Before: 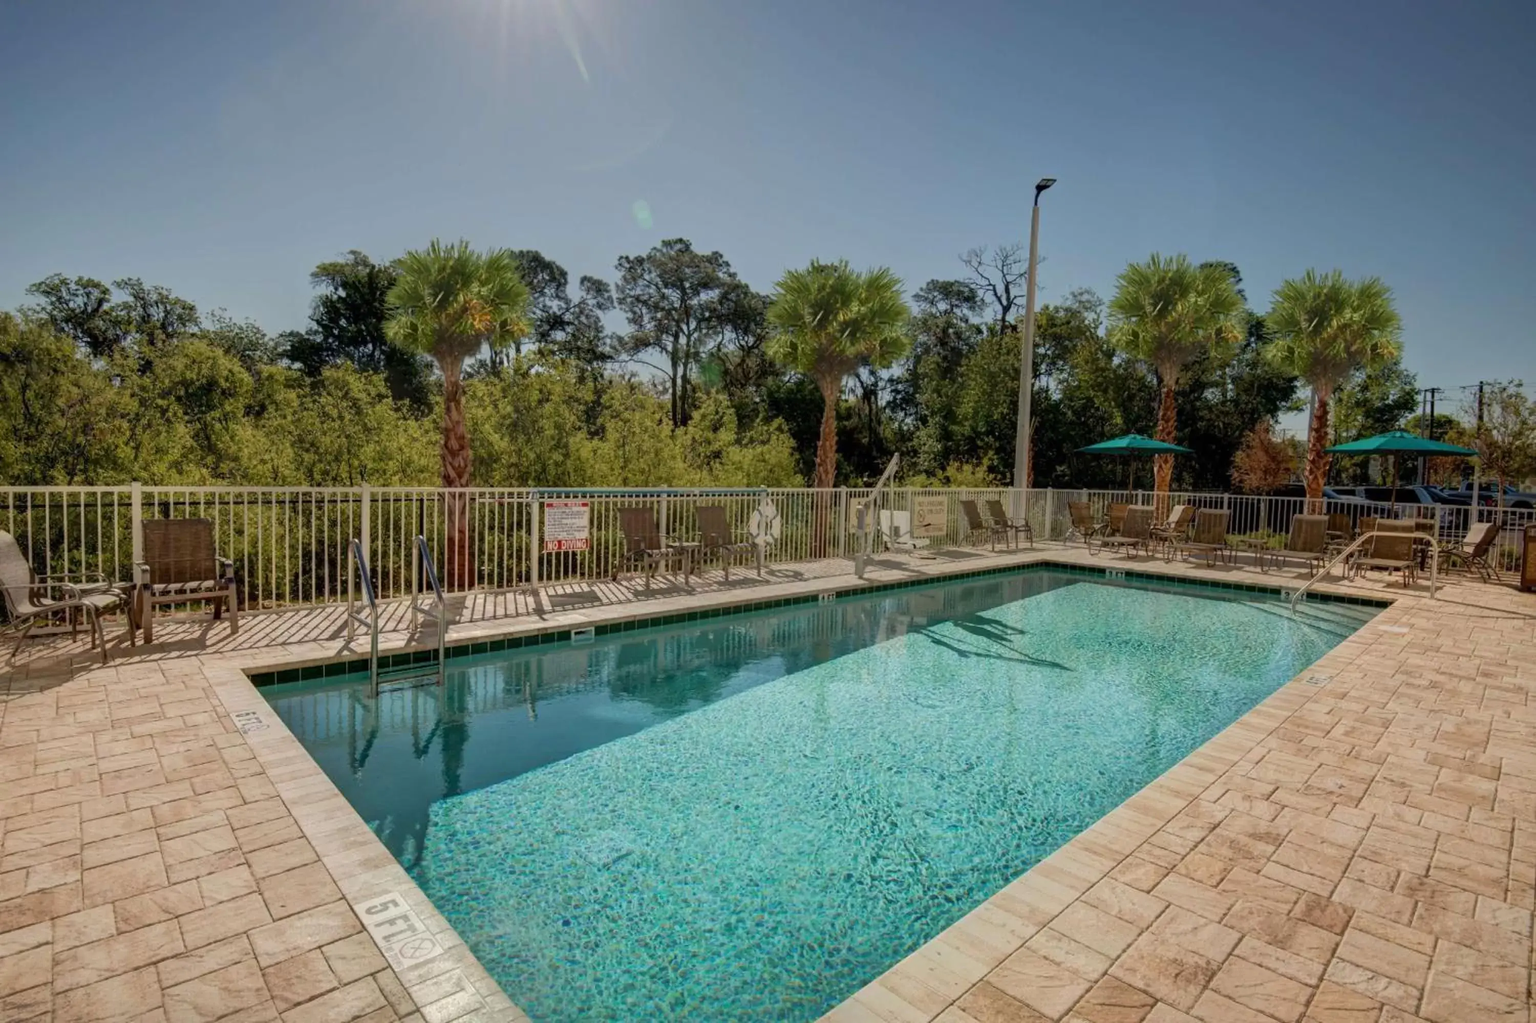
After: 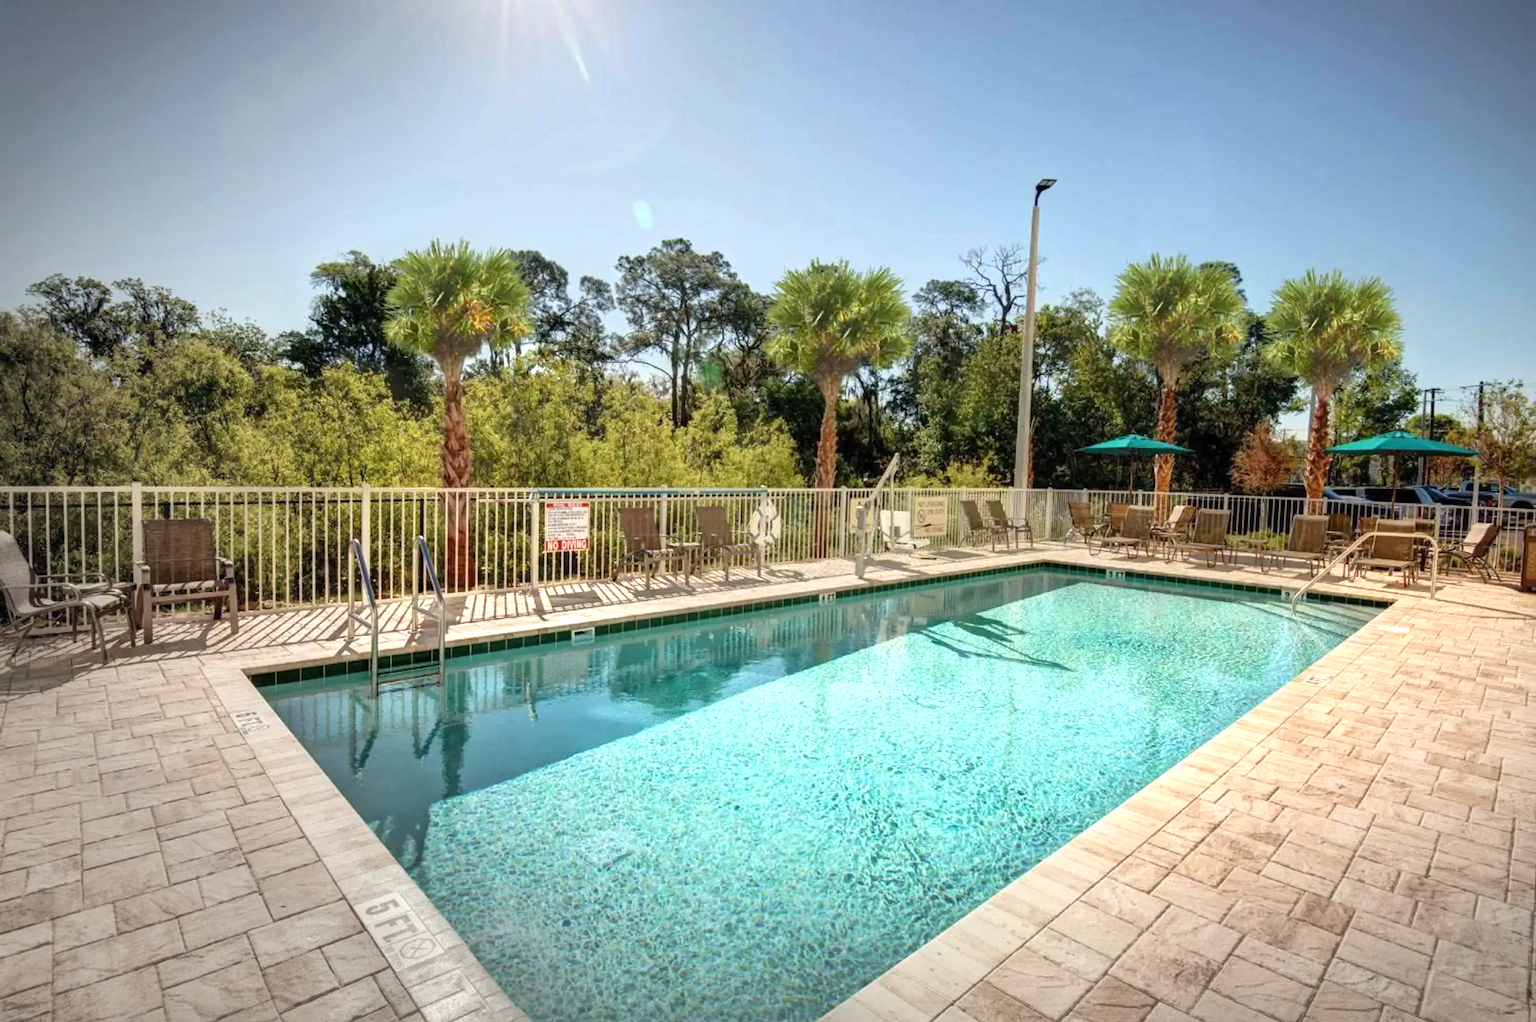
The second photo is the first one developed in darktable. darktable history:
vignetting: center (0.218, -0.237), automatic ratio true
exposure: exposure 1.133 EV, compensate highlight preservation false
